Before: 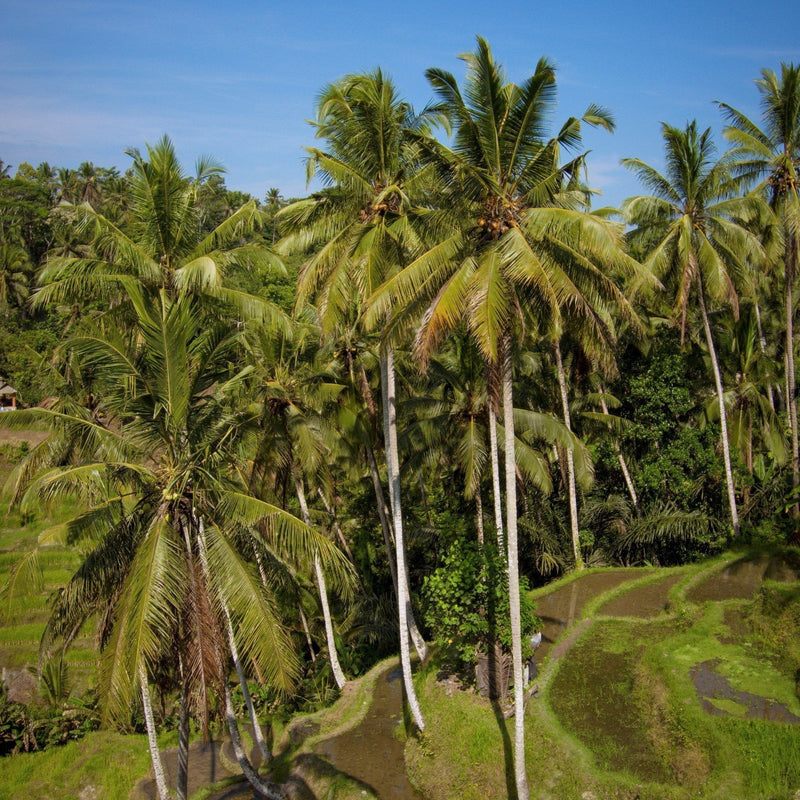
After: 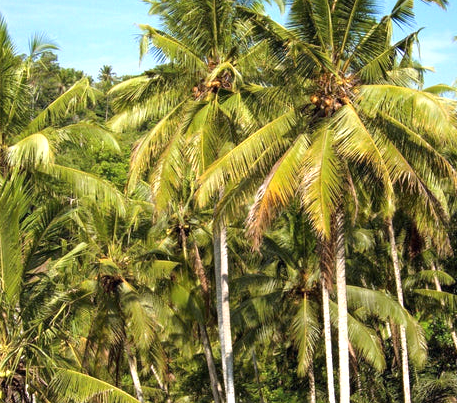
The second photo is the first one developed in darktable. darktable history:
crop: left 20.932%, top 15.471%, right 21.848%, bottom 34.081%
exposure: black level correction 0, exposure 1 EV, compensate highlight preservation false
